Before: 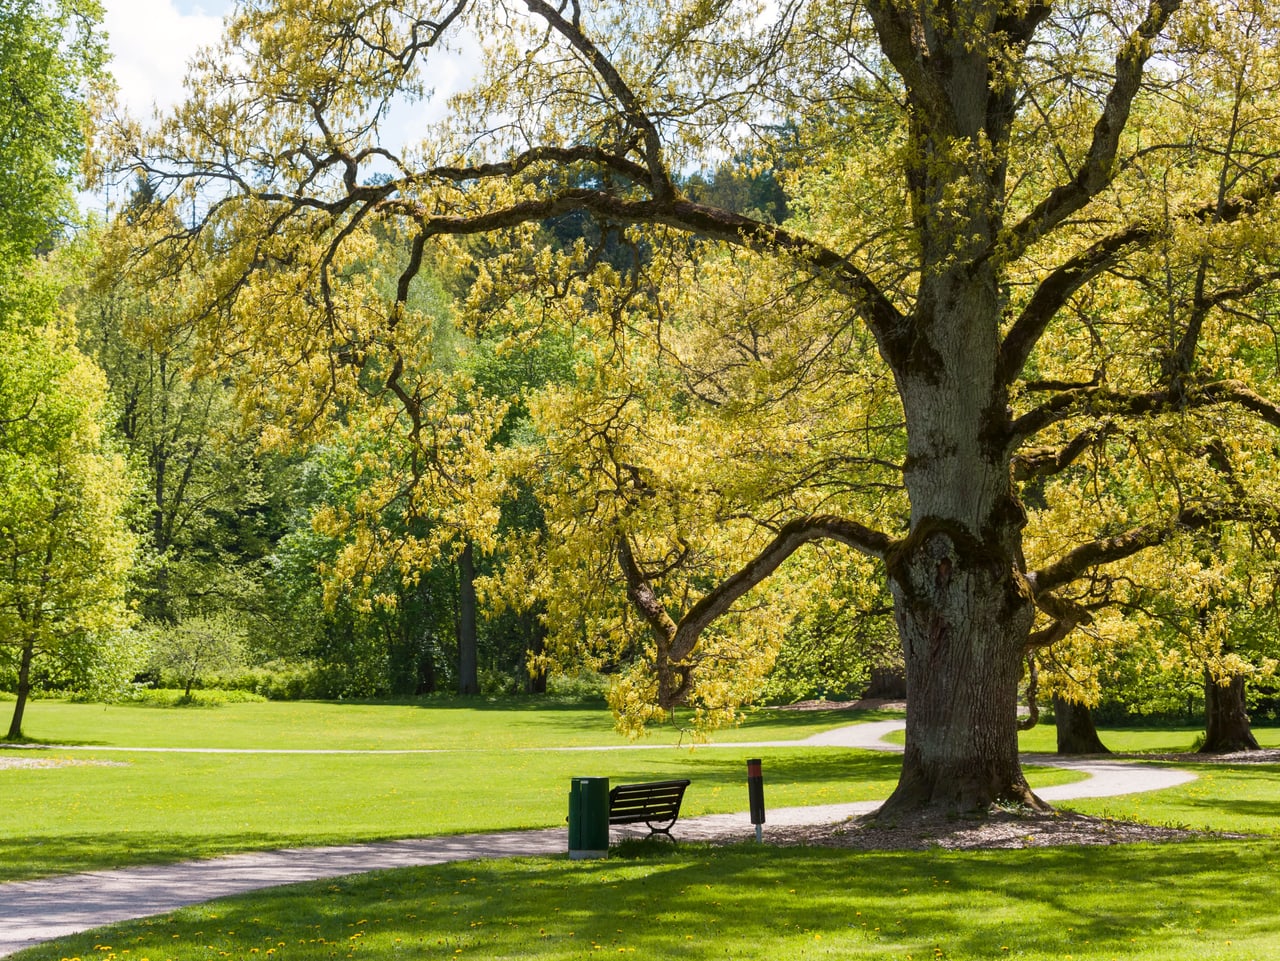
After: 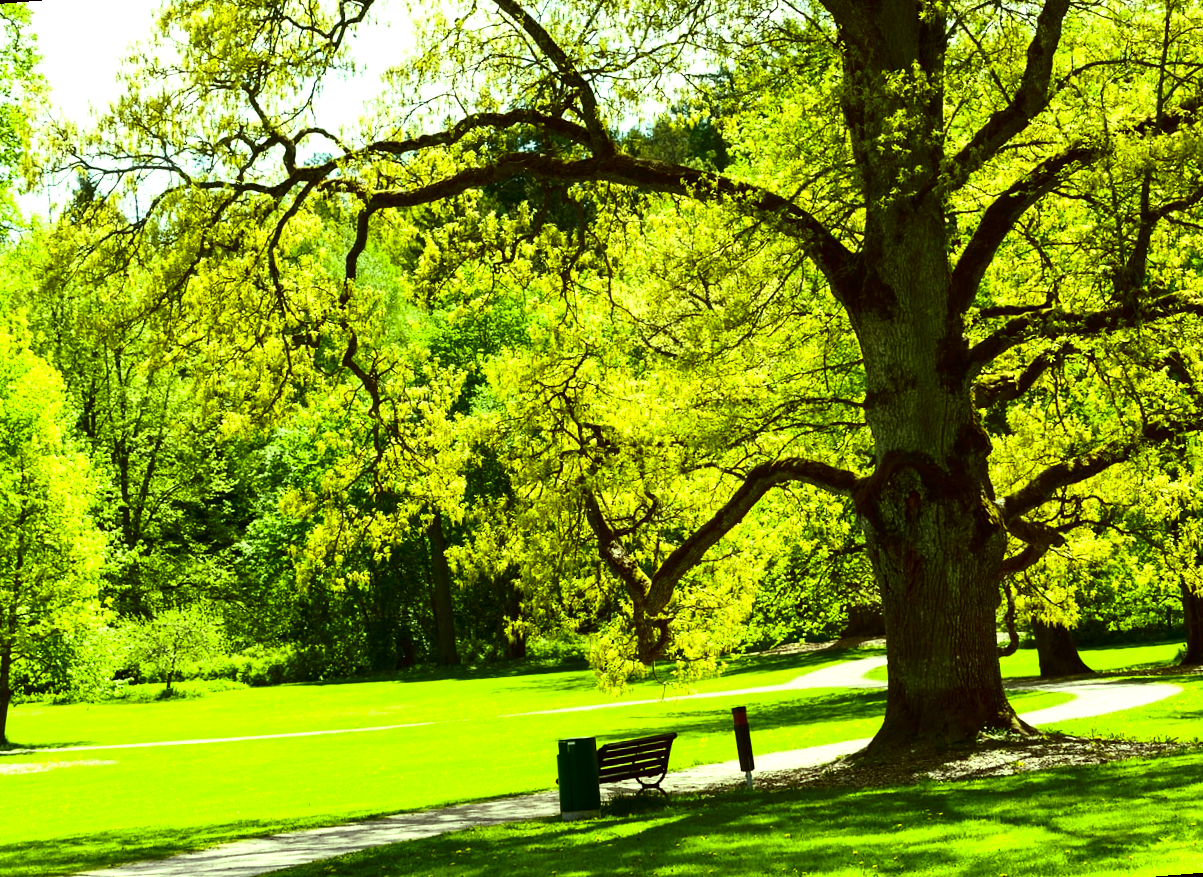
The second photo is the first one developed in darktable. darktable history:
exposure: exposure 0.6 EV, compensate highlight preservation false
color balance: mode lift, gamma, gain (sRGB), lift [0.997, 0.979, 1.021, 1.011], gamma [1, 1.084, 0.916, 0.998], gain [1, 0.87, 1.13, 1.101], contrast 4.55%, contrast fulcrum 38.24%, output saturation 104.09%
rotate and perspective: rotation -4.57°, crop left 0.054, crop right 0.944, crop top 0.087, crop bottom 0.914
contrast brightness saturation: contrast 0.19, brightness -0.24, saturation 0.11
color correction: highlights a* 0.162, highlights b* 29.53, shadows a* -0.162, shadows b* 21.09
